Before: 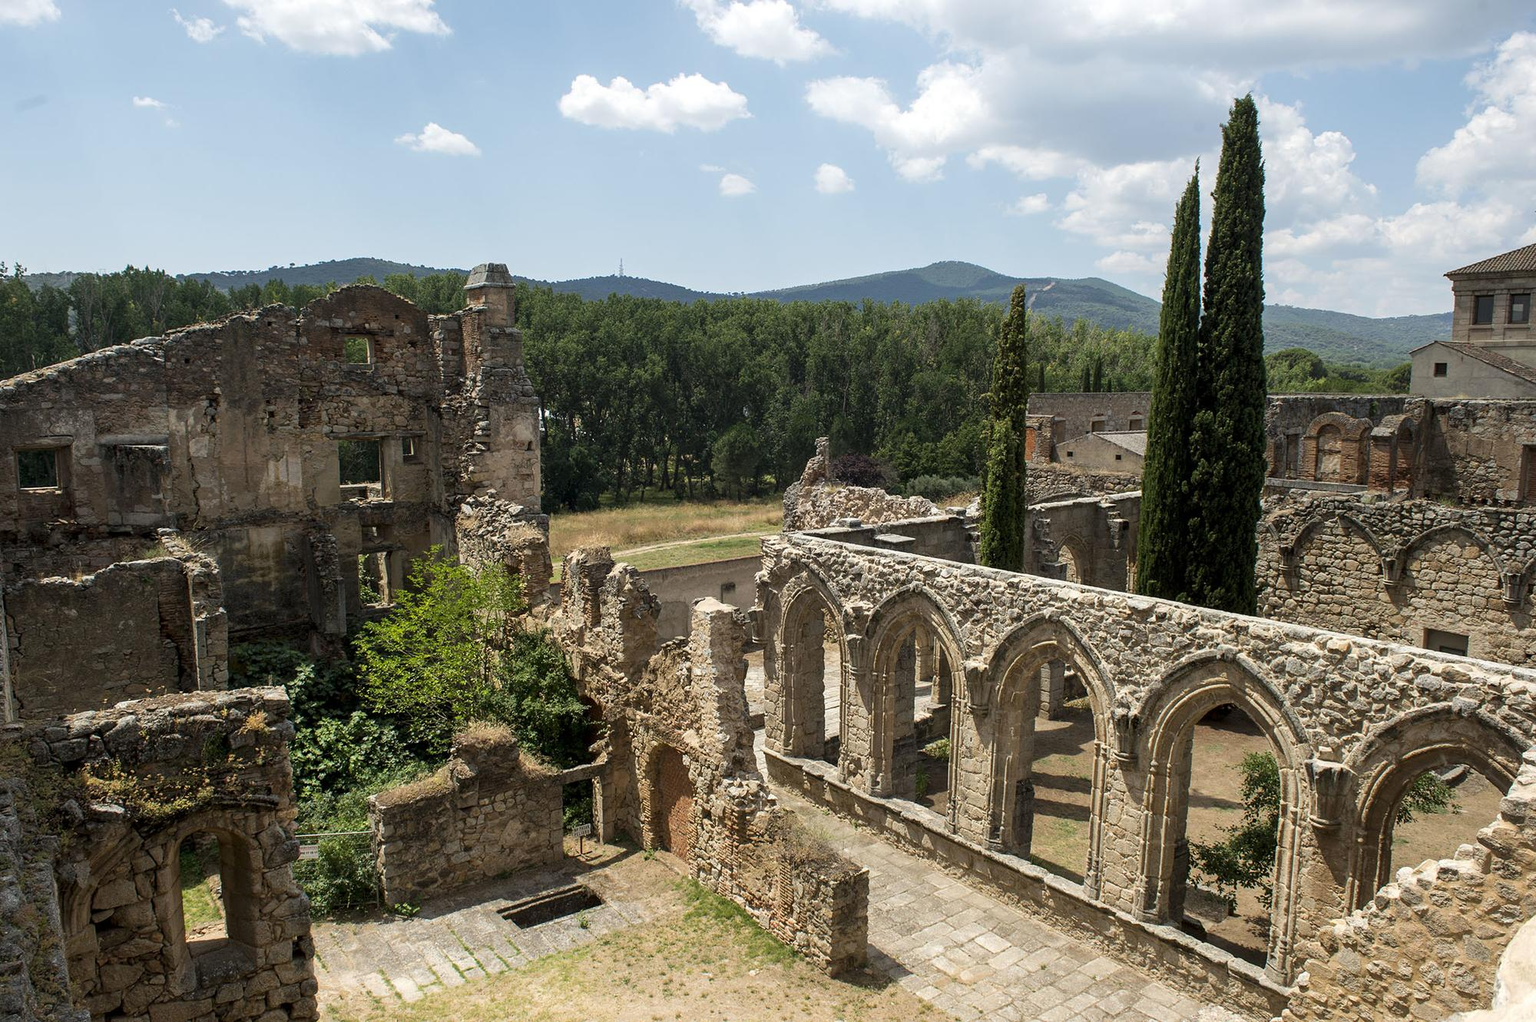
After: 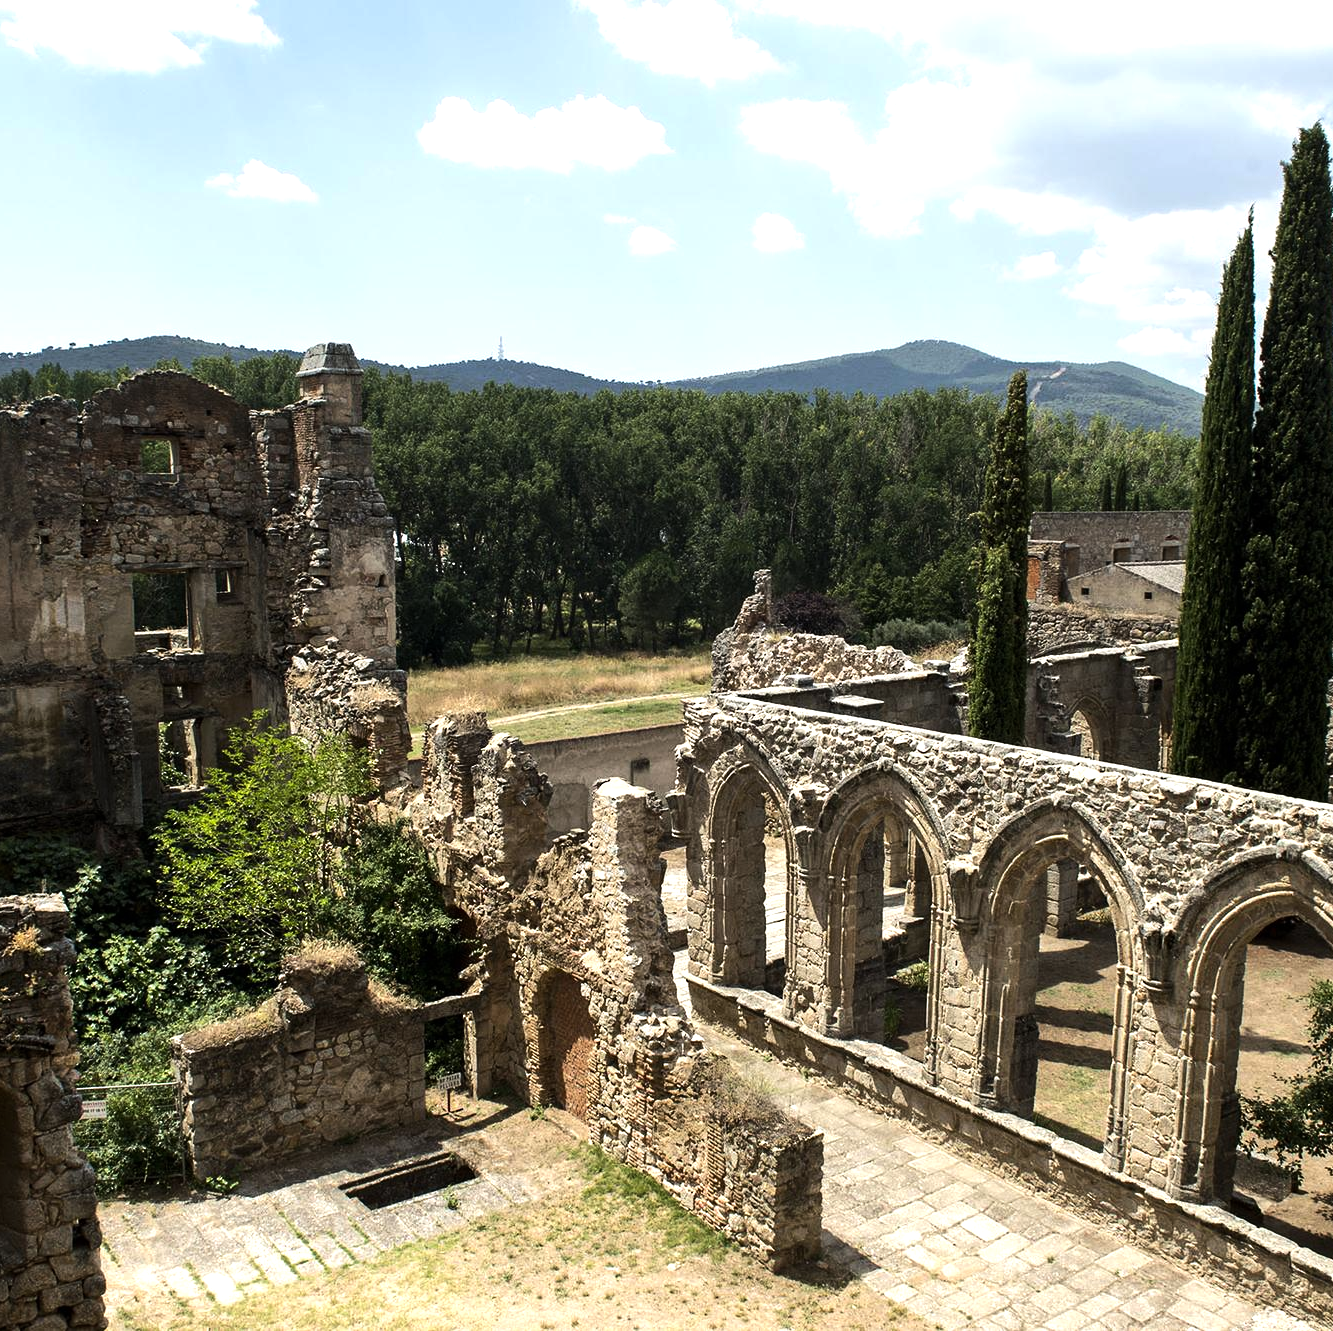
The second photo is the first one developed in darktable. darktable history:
tone equalizer: -8 EV -0.75 EV, -7 EV -0.7 EV, -6 EV -0.6 EV, -5 EV -0.4 EV, -3 EV 0.4 EV, -2 EV 0.6 EV, -1 EV 0.7 EV, +0 EV 0.75 EV, edges refinement/feathering 500, mask exposure compensation -1.57 EV, preserve details no
crop: left 15.419%, right 17.914%
sharpen: radius 2.883, amount 0.868, threshold 47.523
